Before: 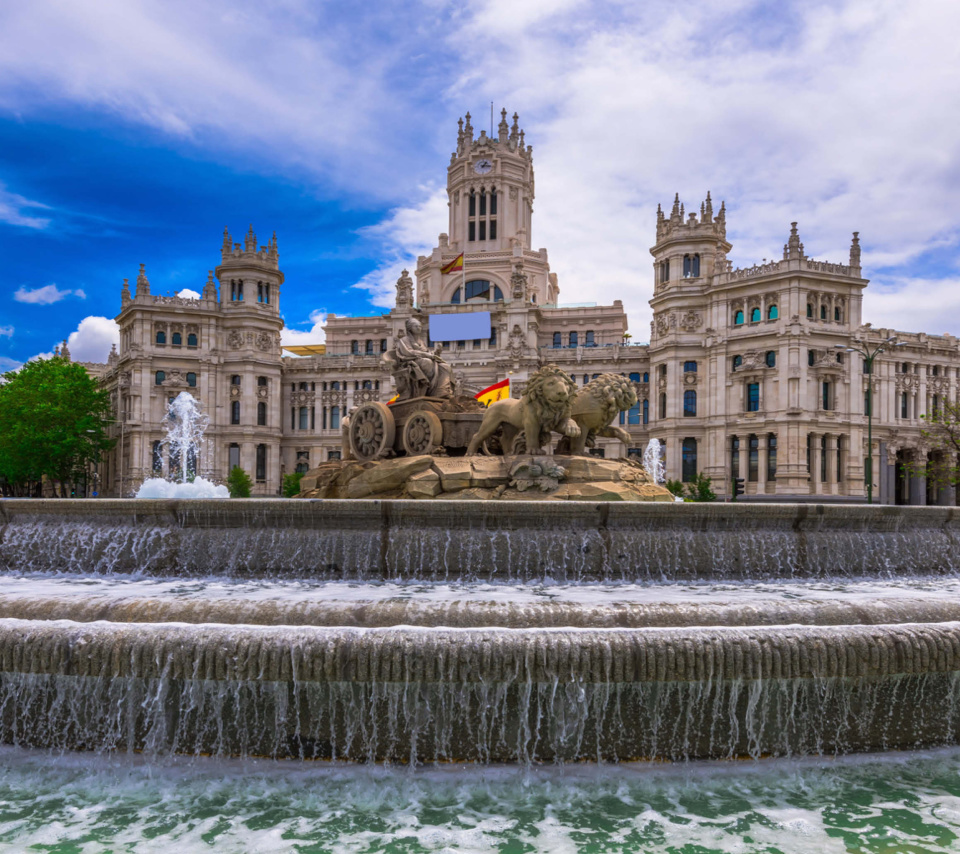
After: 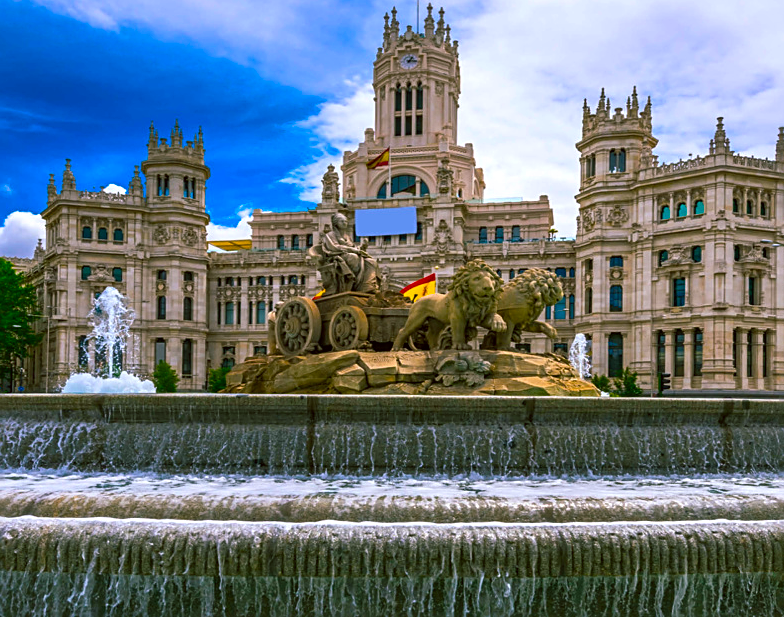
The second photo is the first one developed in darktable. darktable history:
crop: left 7.806%, top 12.311%, right 10.442%, bottom 15.405%
color correction: highlights a* -3, highlights b* -2.51, shadows a* 2.55, shadows b* 2.68
sharpen: on, module defaults
color balance rgb: shadows lift › chroma 11.373%, shadows lift › hue 130.59°, linear chroma grading › global chroma 15.142%, perceptual saturation grading › global saturation 30.709%, perceptual brilliance grading › highlights 5.714%, perceptual brilliance grading › shadows -9.399%, global vibrance 20%
